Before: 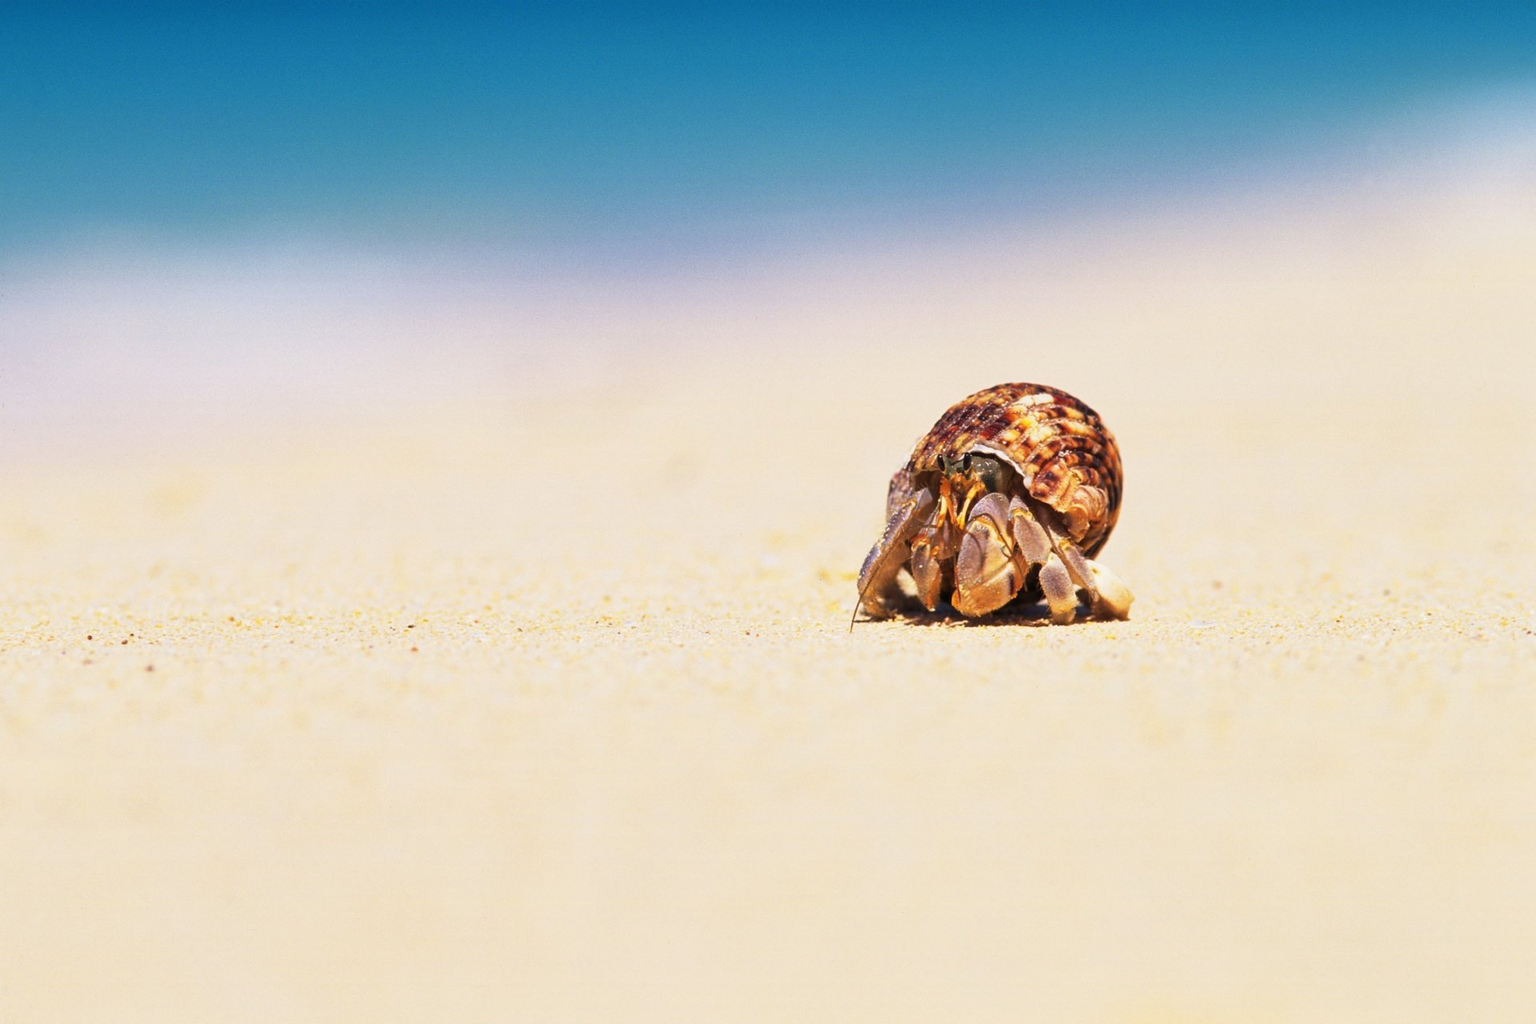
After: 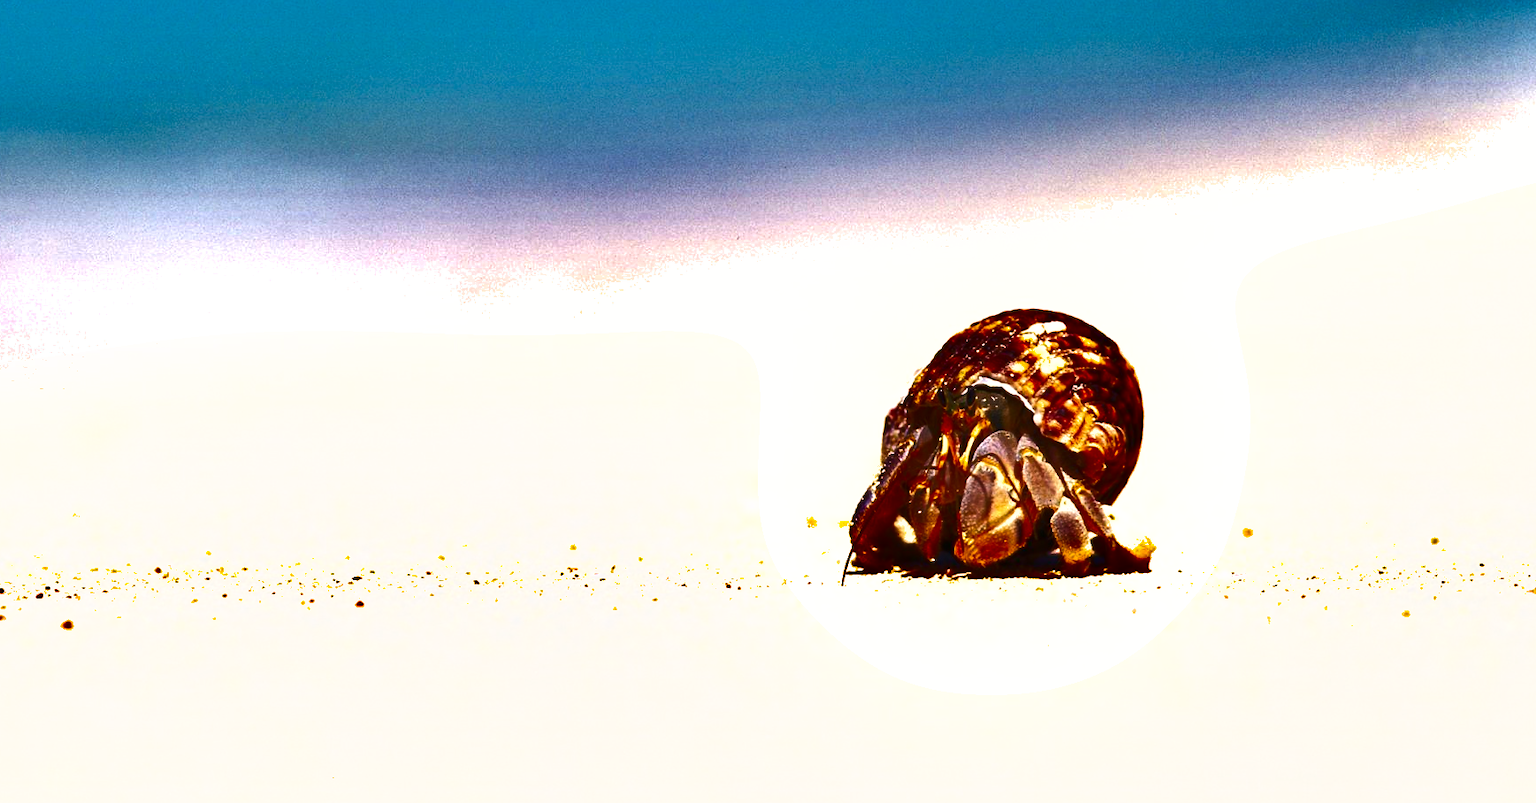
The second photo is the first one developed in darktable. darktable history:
crop: left 5.817%, top 10.093%, right 3.708%, bottom 18.865%
shadows and highlights: shadows 20.94, highlights -81.28, highlights color adjustment 79.29%, soften with gaussian
exposure: black level correction -0.002, exposure 0.533 EV, compensate highlight preservation false
